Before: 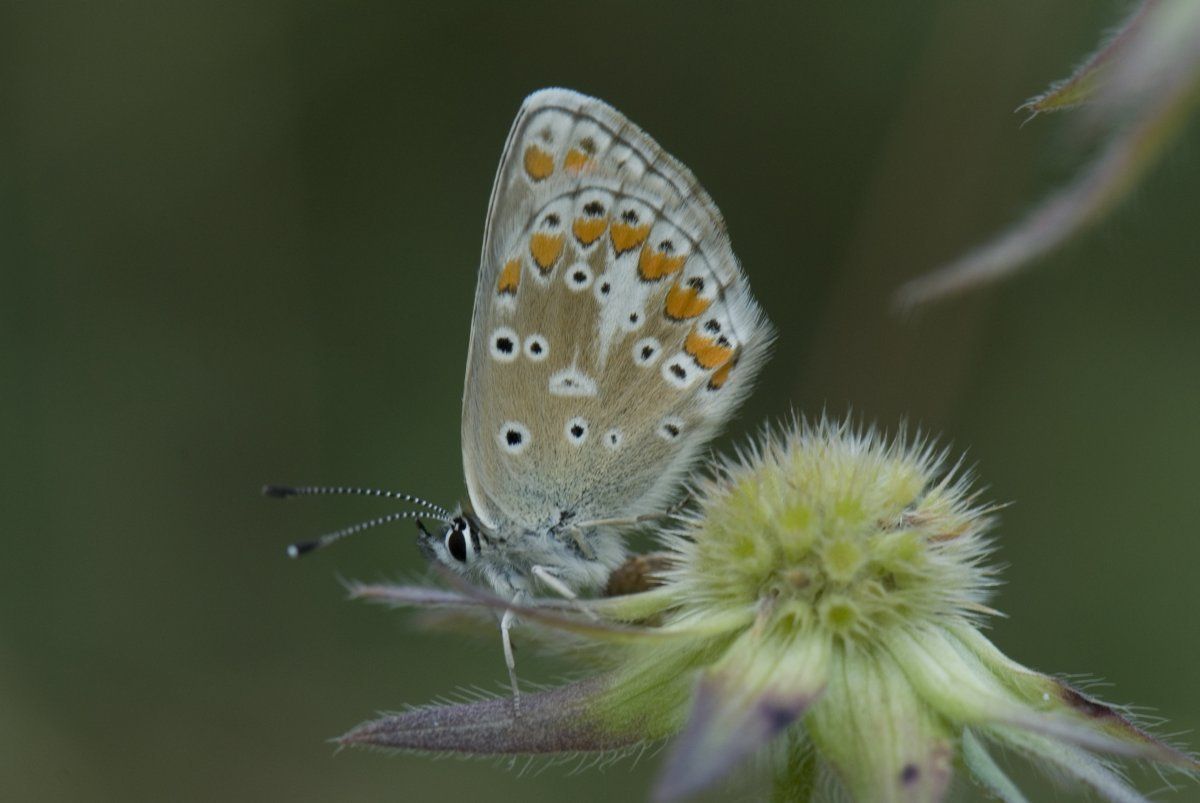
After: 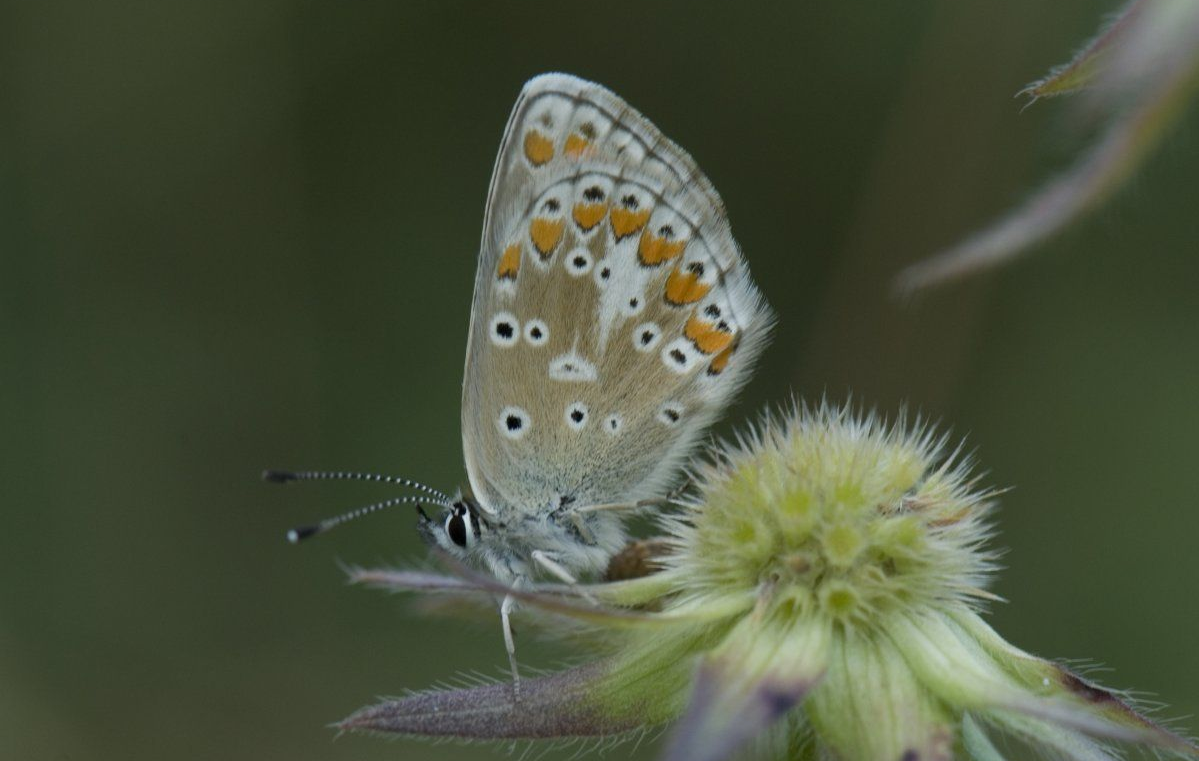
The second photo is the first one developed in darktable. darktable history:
crop and rotate: top 2.082%, bottom 3.103%
